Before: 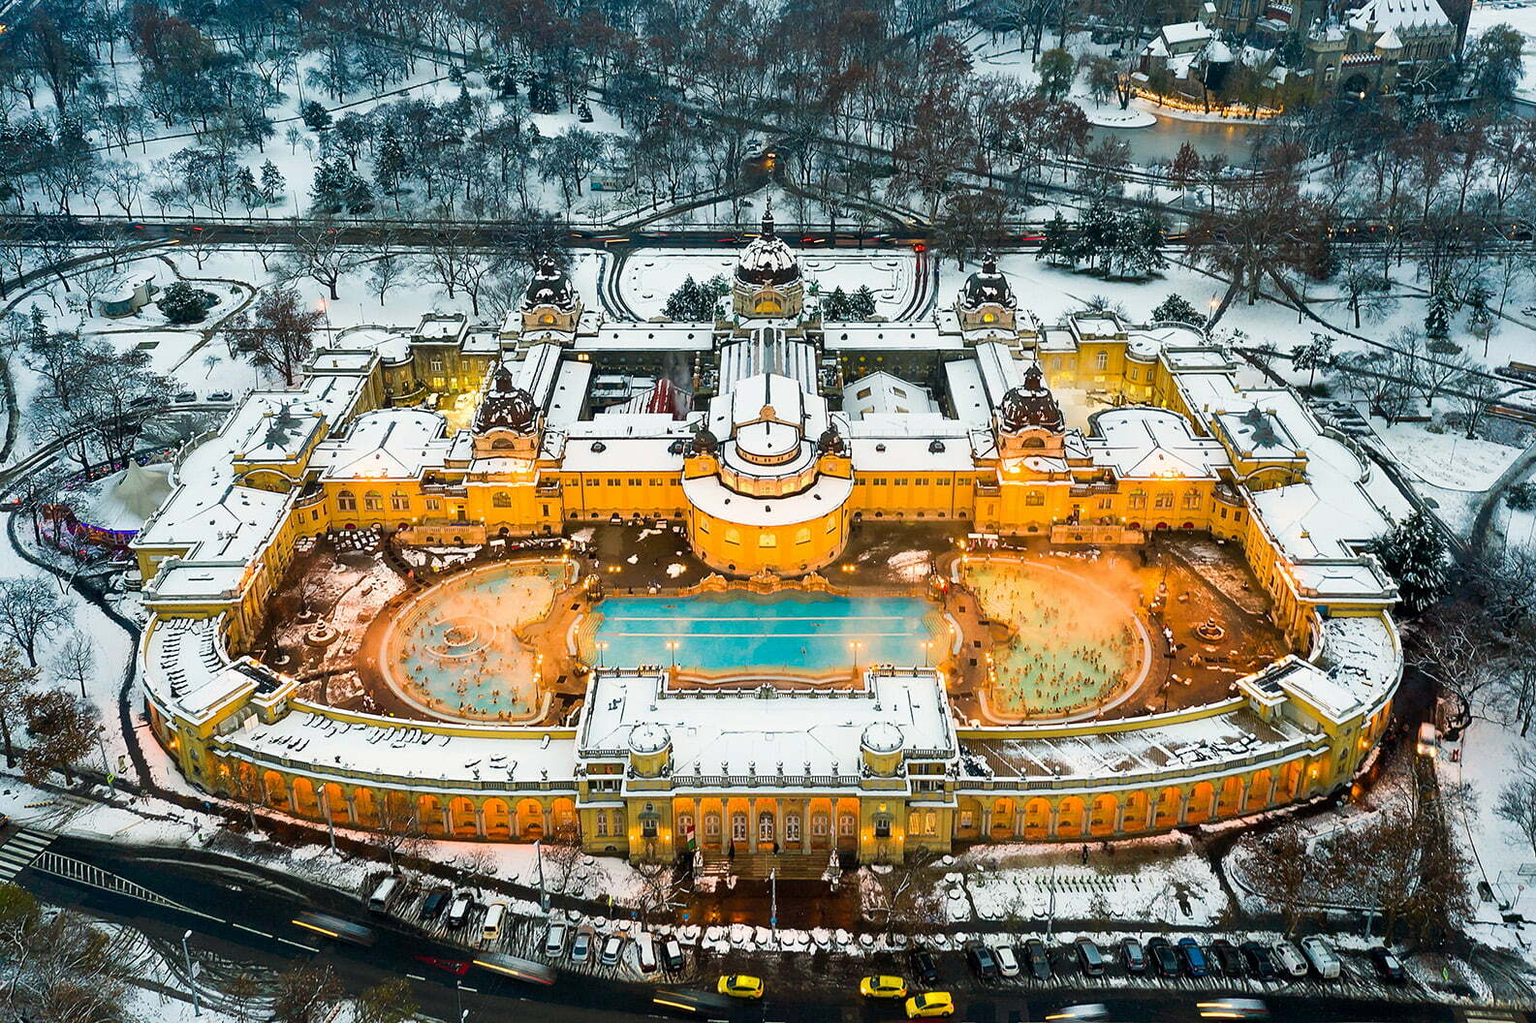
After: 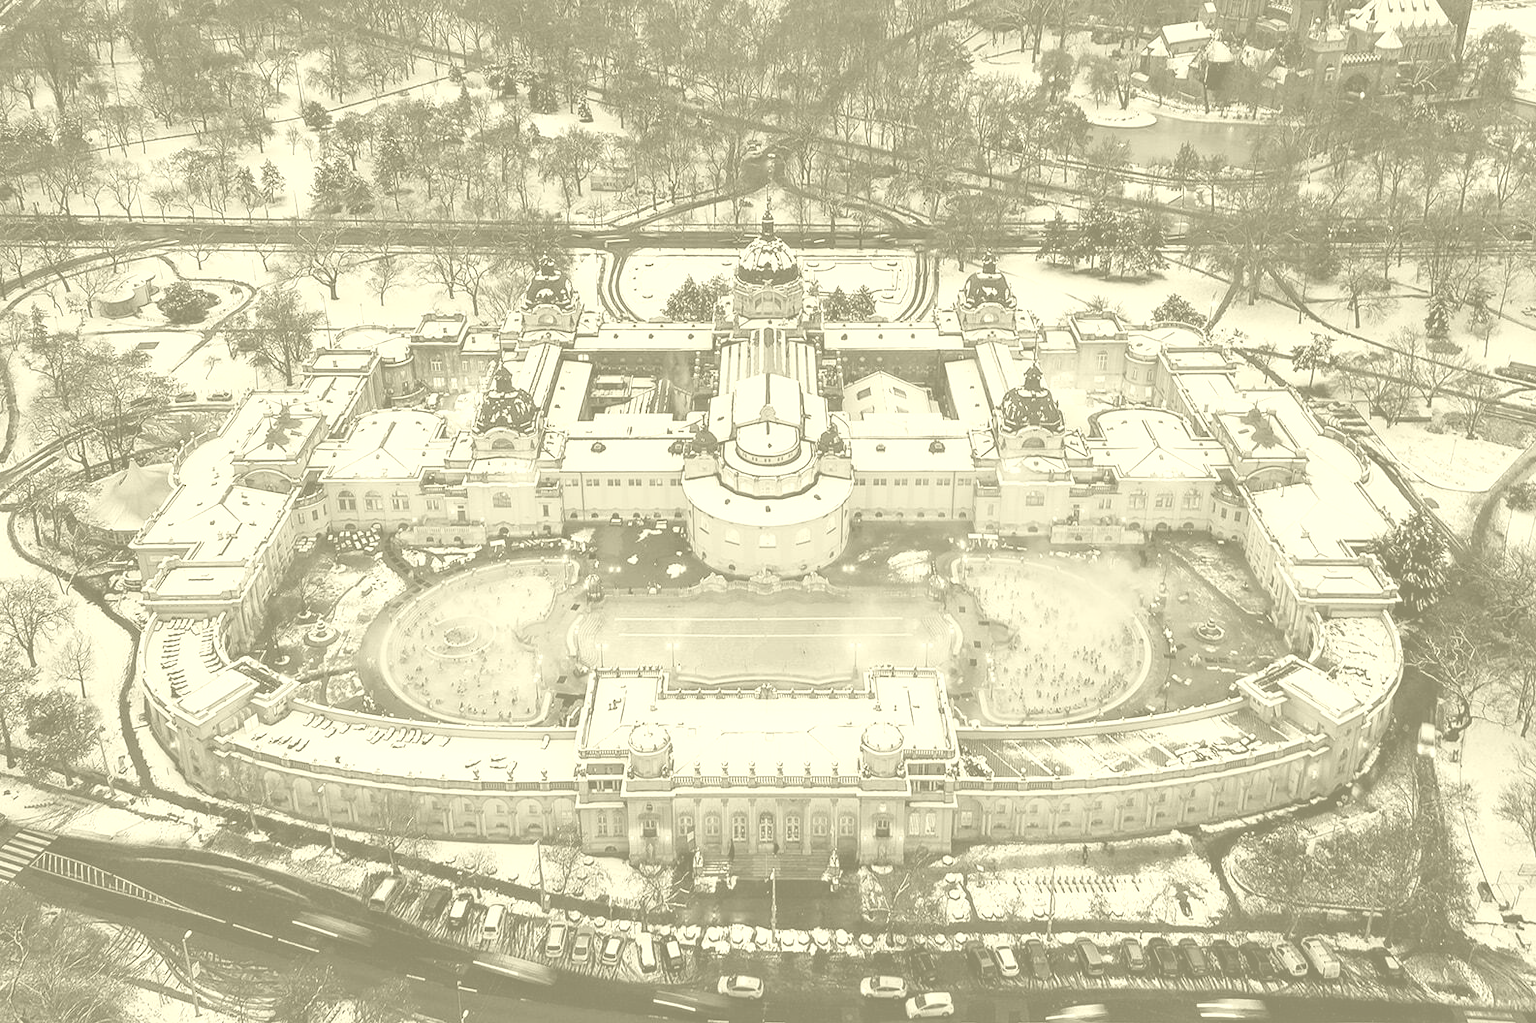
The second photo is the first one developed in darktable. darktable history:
tone equalizer: on, module defaults
contrast brightness saturation: contrast 0.05
colorize: hue 43.2°, saturation 40%, version 1
velvia: on, module defaults
